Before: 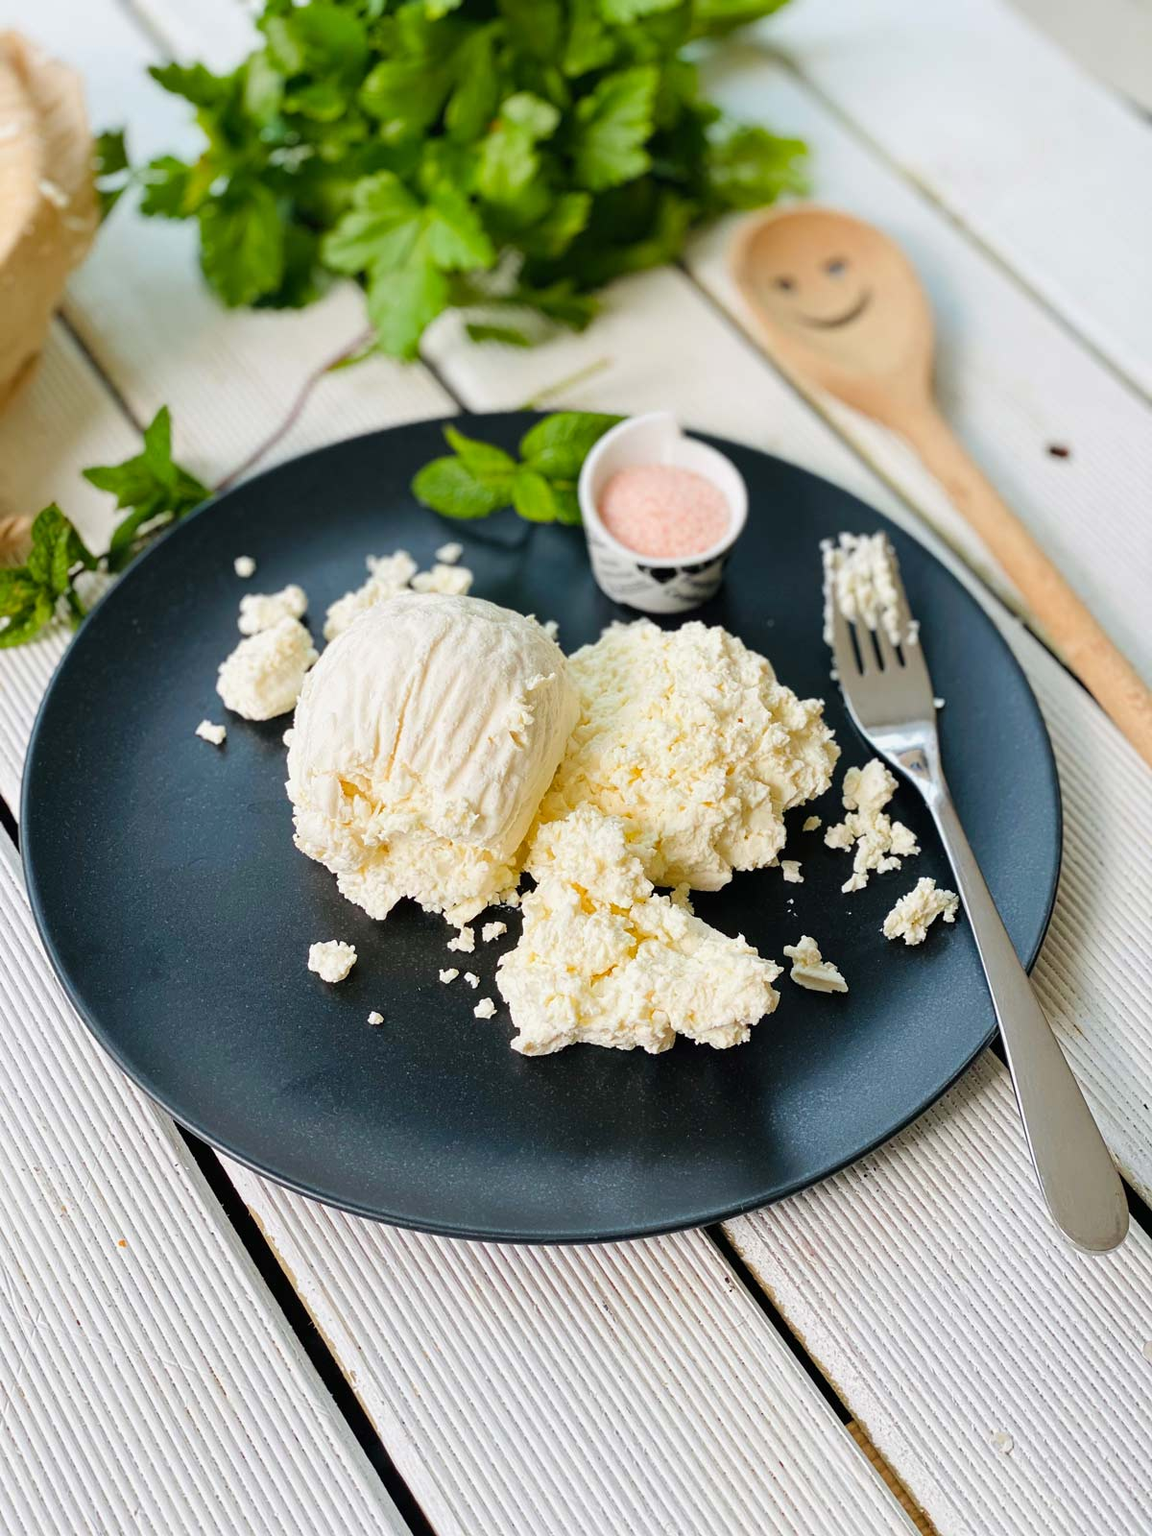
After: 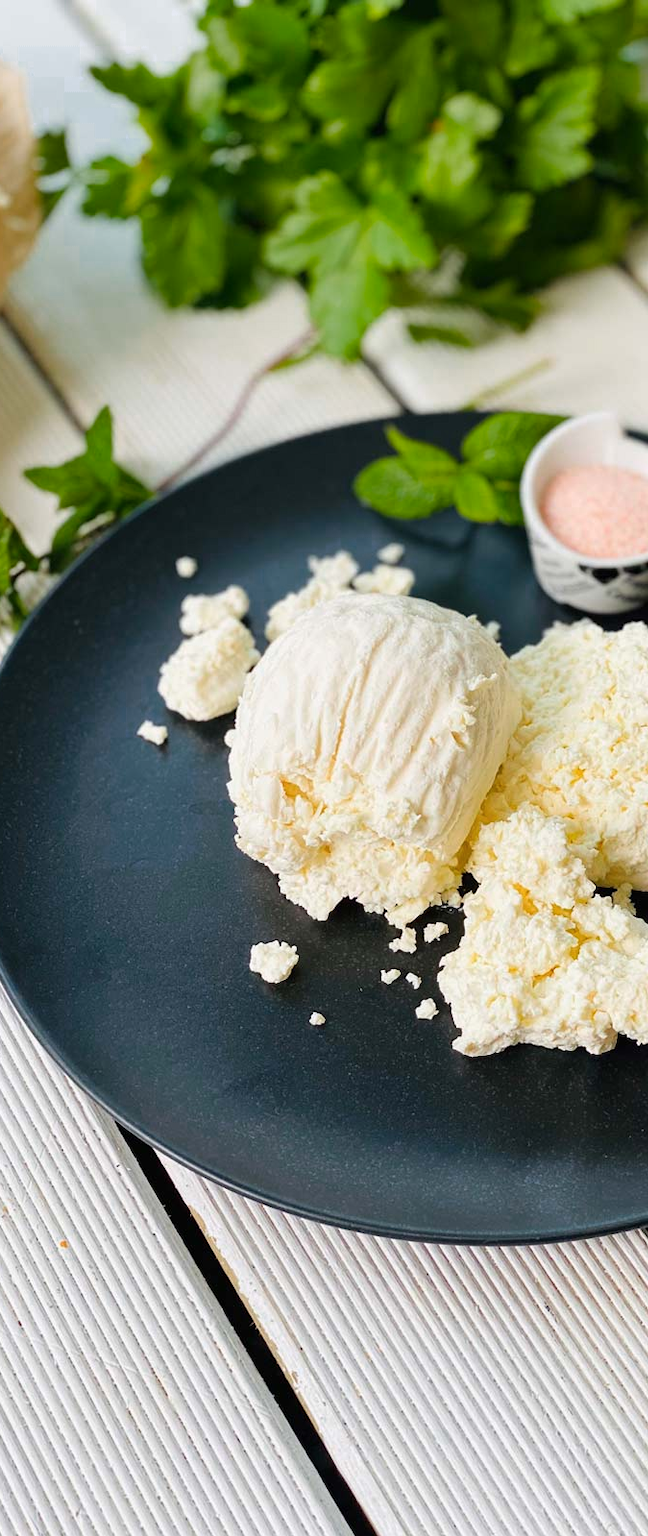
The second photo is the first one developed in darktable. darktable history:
crop: left 5.114%, right 38.589%
color zones: curves: ch0 [(0.25, 0.5) (0.636, 0.25) (0.75, 0.5)]
